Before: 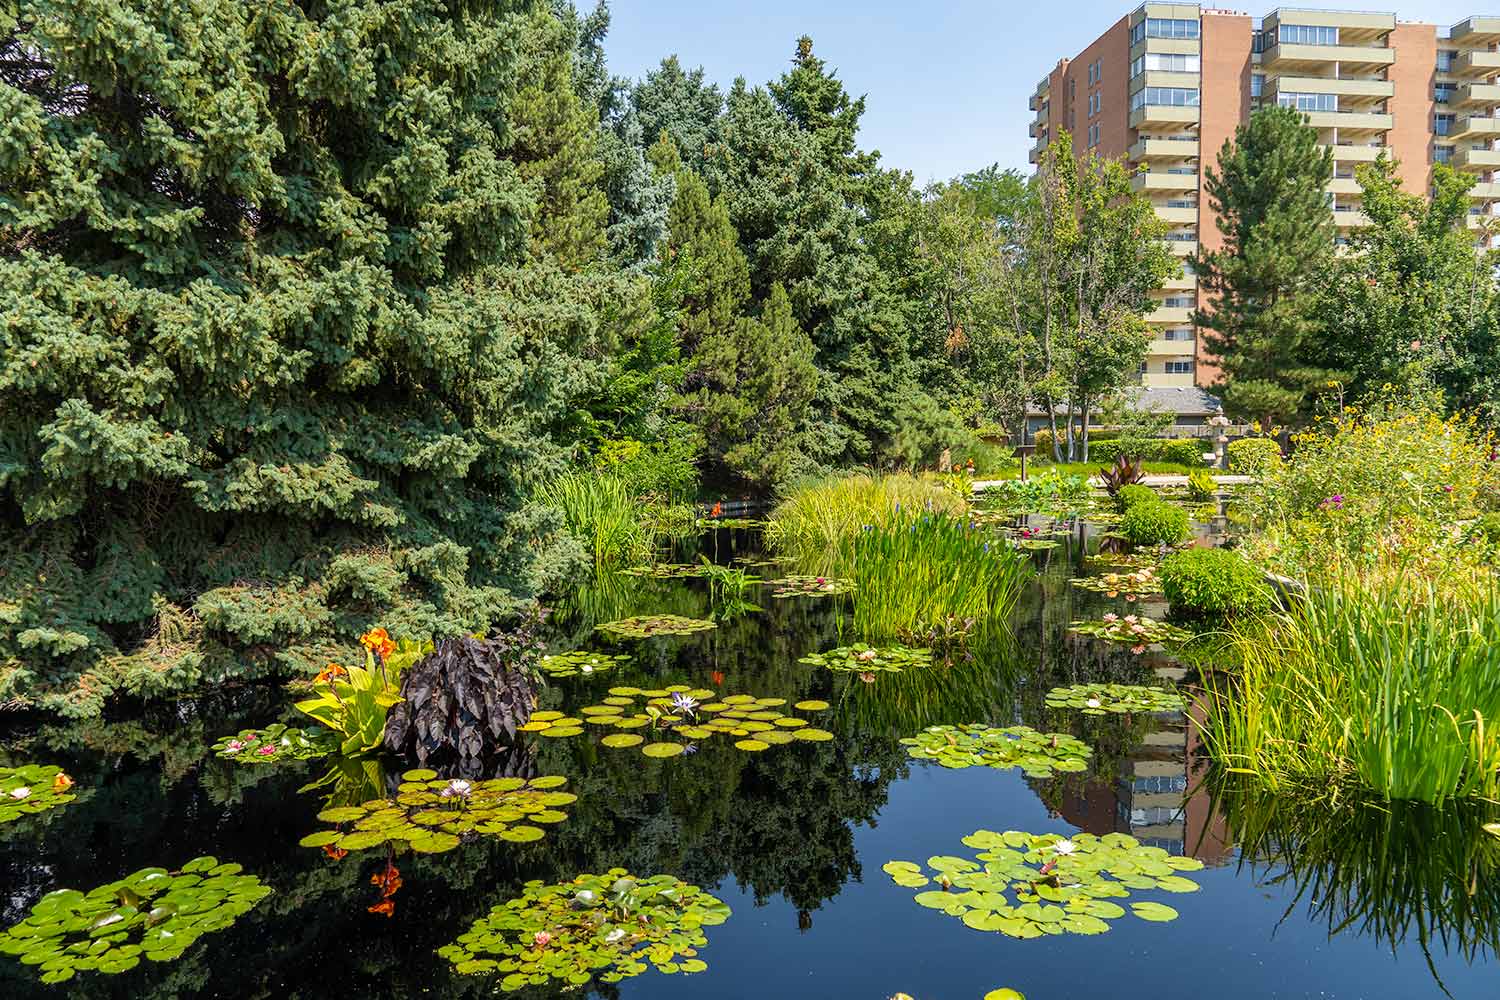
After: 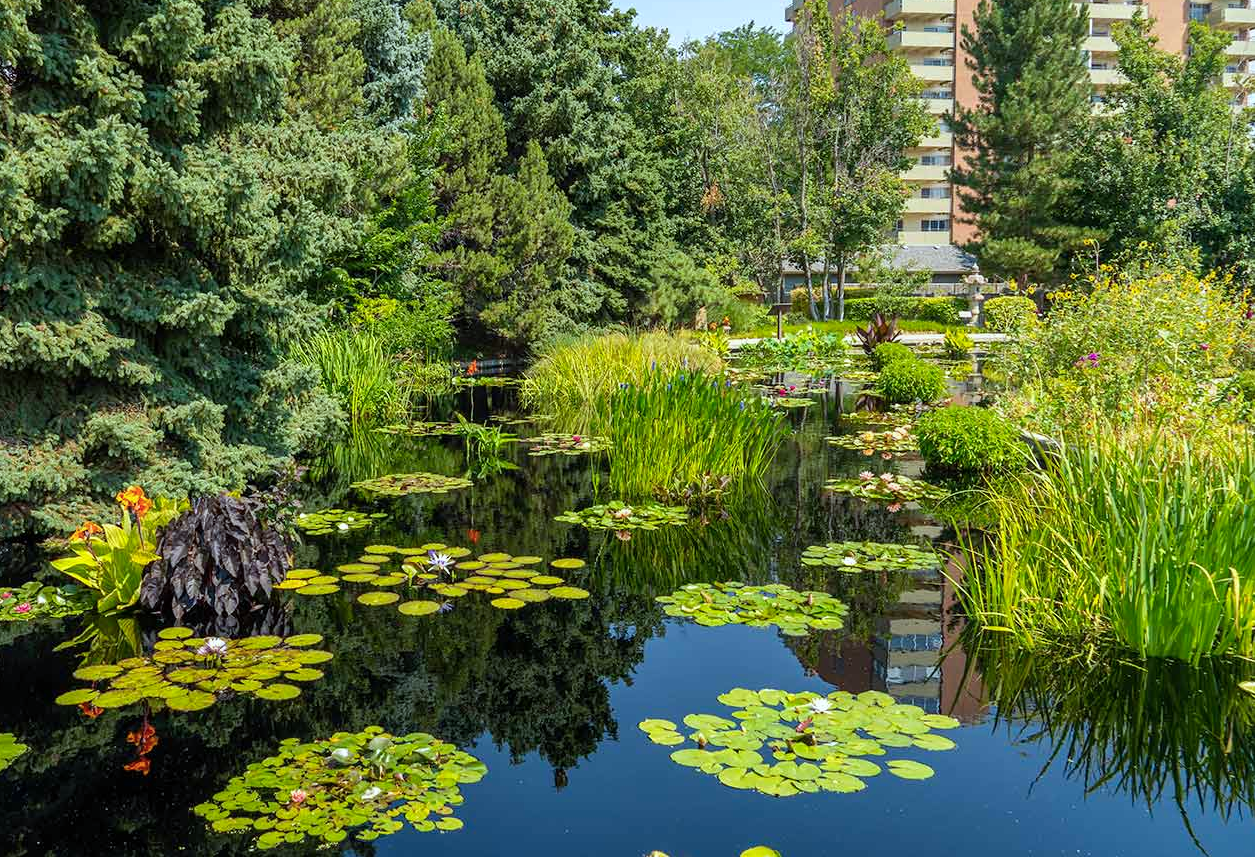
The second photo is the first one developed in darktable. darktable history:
color calibration: output R [1.003, 0.027, -0.041, 0], output G [-0.018, 1.043, -0.038, 0], output B [0.071, -0.086, 1.017, 0], illuminant as shot in camera, x 0.359, y 0.362, temperature 4570.54 K
crop: left 16.315%, top 14.246%
